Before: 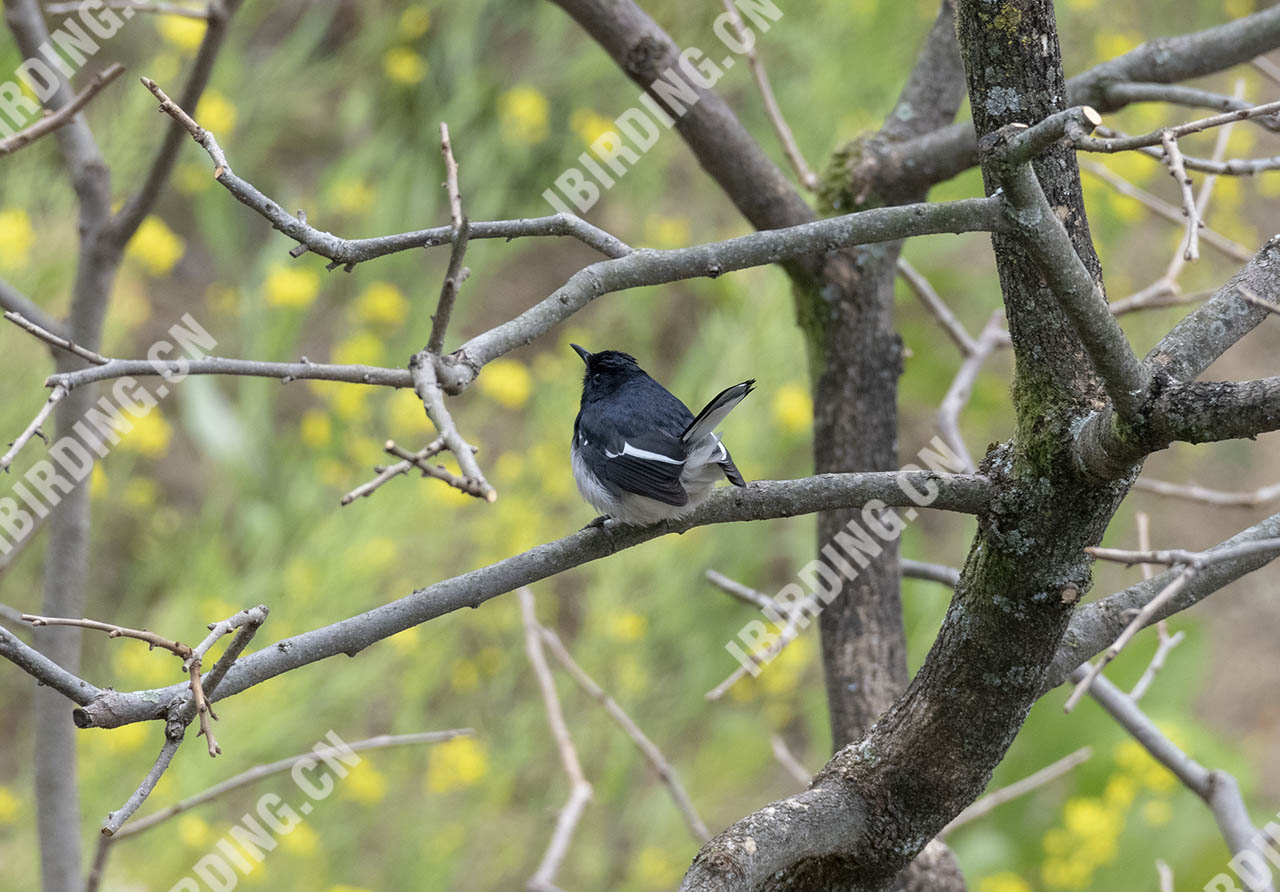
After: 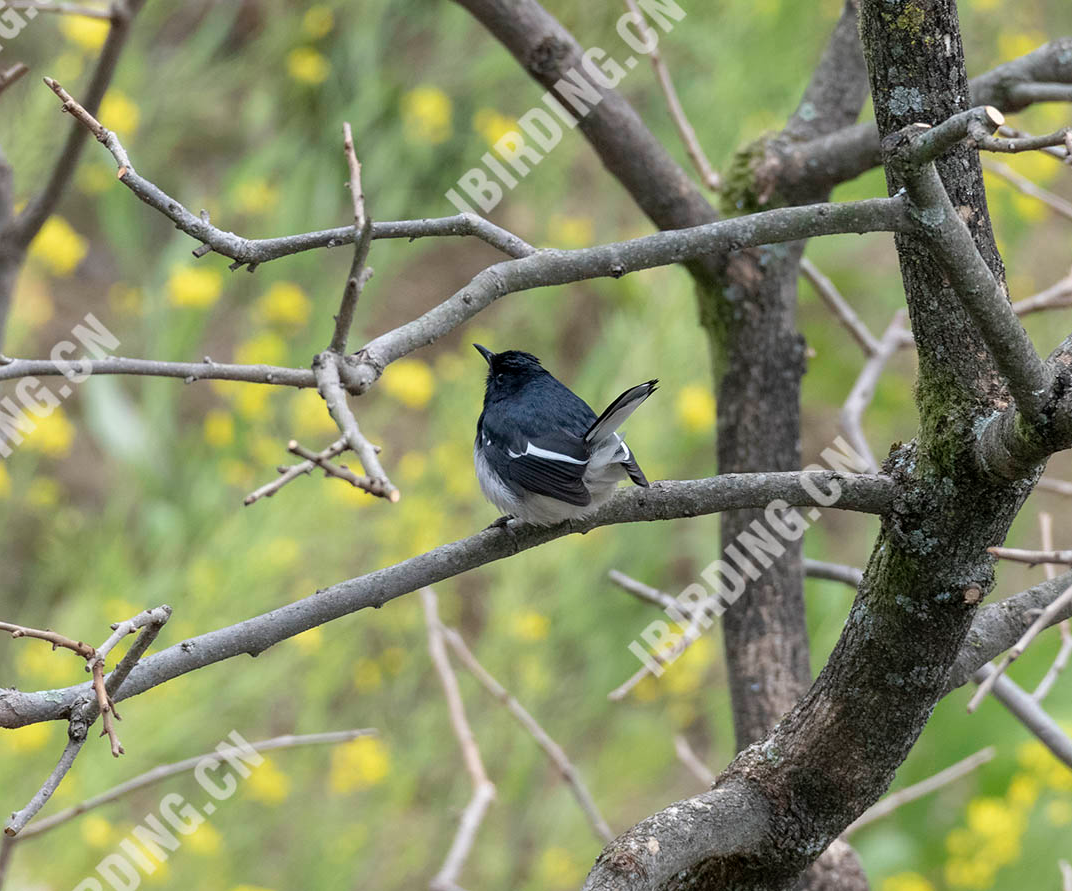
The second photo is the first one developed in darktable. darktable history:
contrast brightness saturation: saturation -0.05
crop: left 7.598%, right 7.873%
